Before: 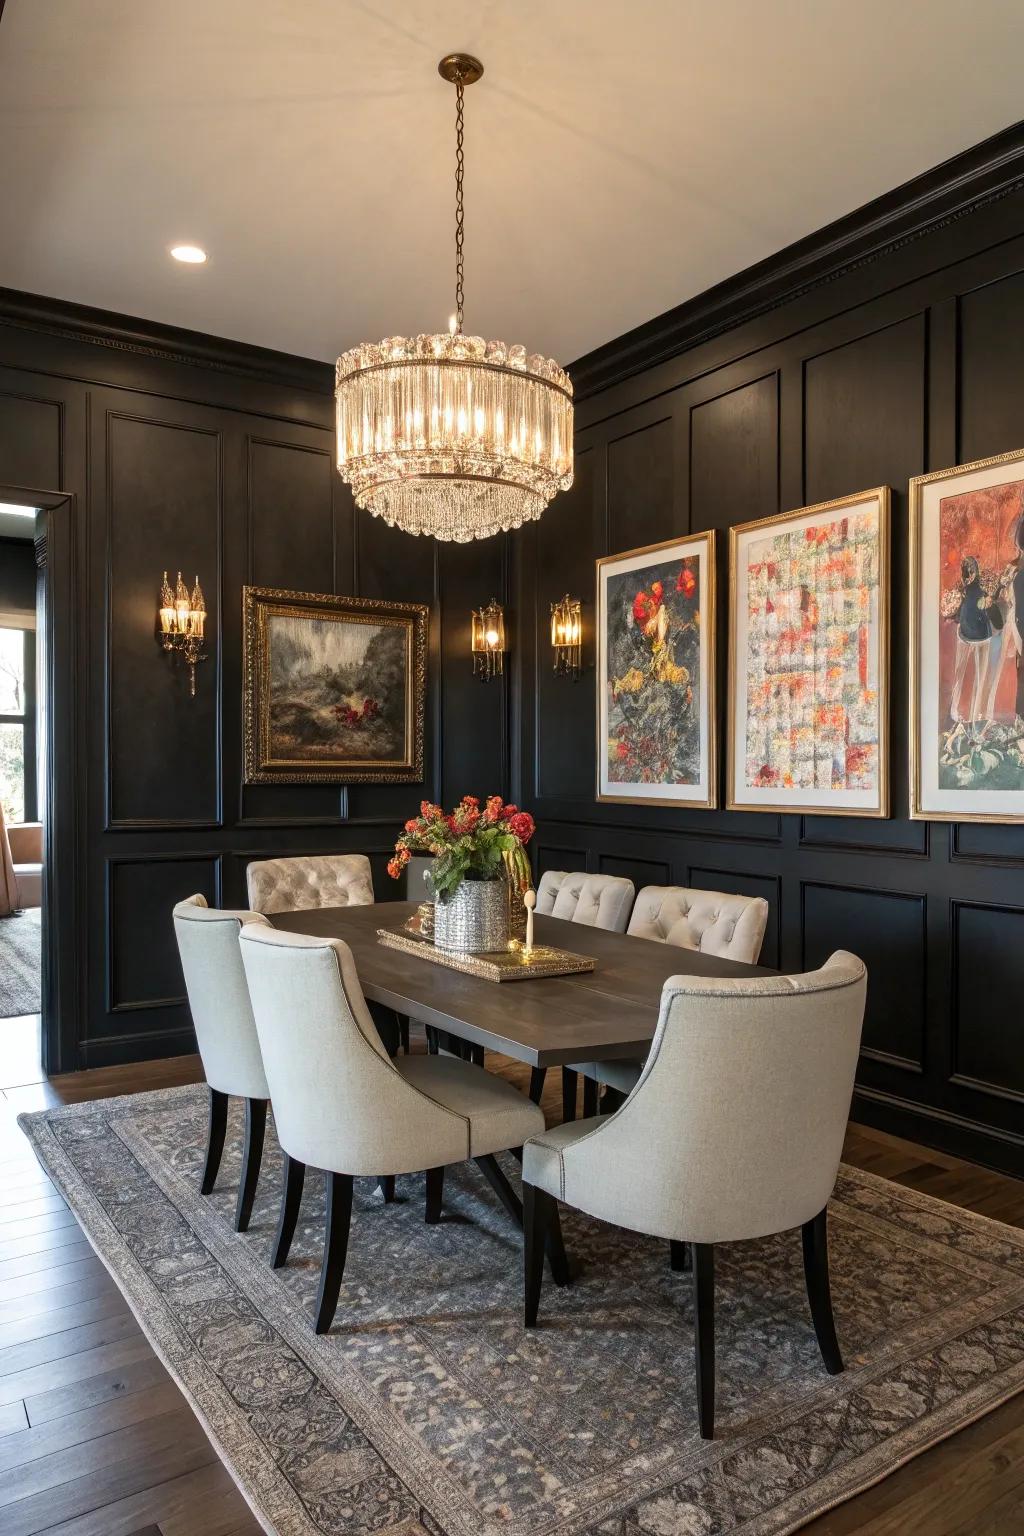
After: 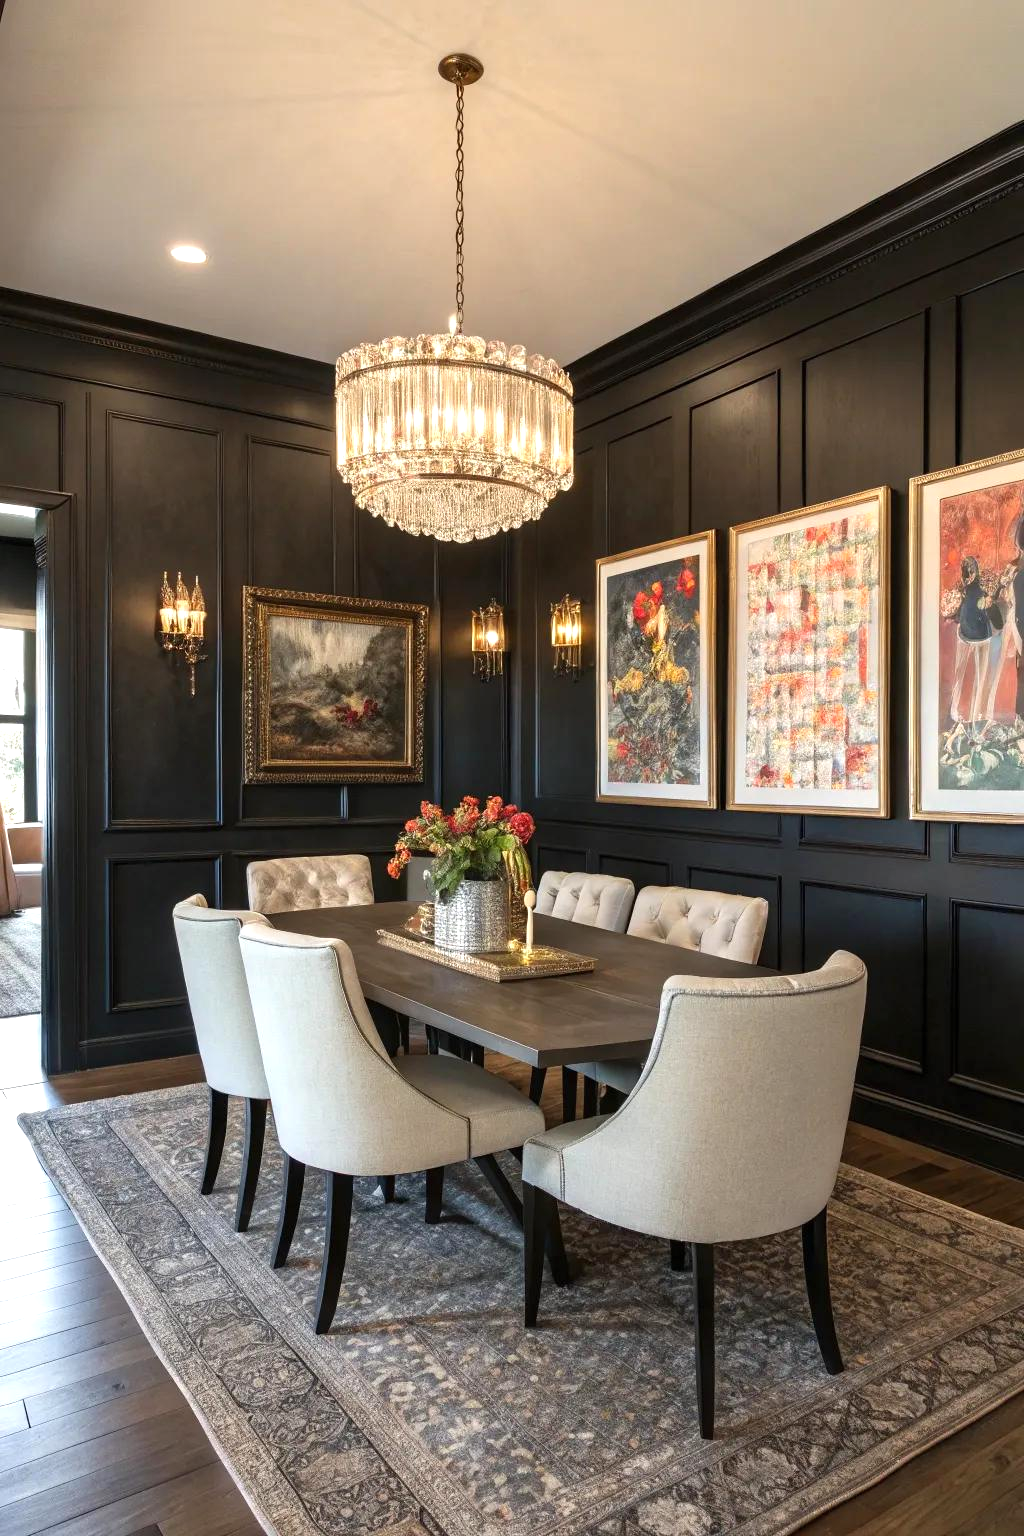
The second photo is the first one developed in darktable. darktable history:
exposure: black level correction 0, exposure 0.395 EV, compensate highlight preservation false
